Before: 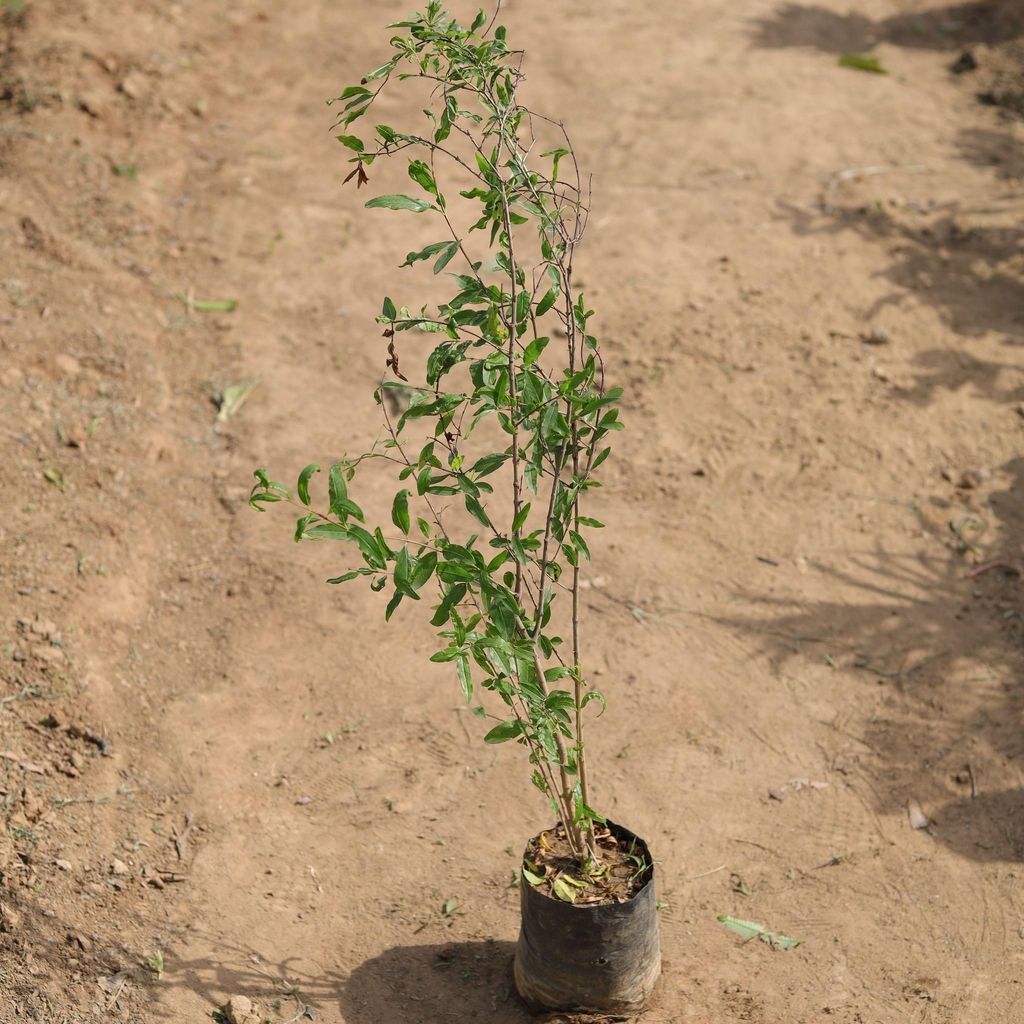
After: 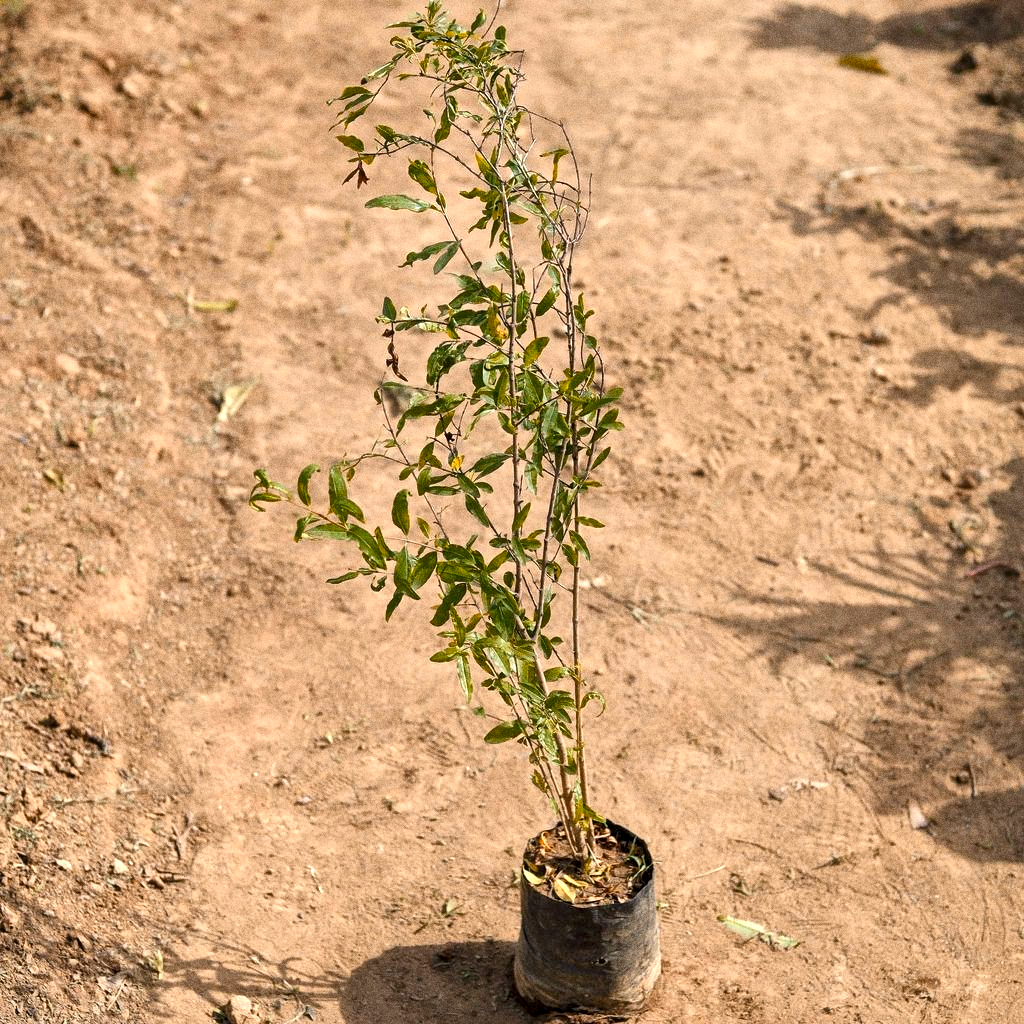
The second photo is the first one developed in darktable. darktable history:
grain: coarseness 11.82 ISO, strength 36.67%, mid-tones bias 74.17%
levels: mode automatic, black 0.023%, white 99.97%, levels [0.062, 0.494, 0.925]
color zones: curves: ch2 [(0, 0.5) (0.143, 0.5) (0.286, 0.416) (0.429, 0.5) (0.571, 0.5) (0.714, 0.5) (0.857, 0.5) (1, 0.5)]
local contrast: mode bilateral grid, contrast 20, coarseness 19, detail 163%, midtone range 0.2
color balance rgb: linear chroma grading › shadows -8%, linear chroma grading › global chroma 10%, perceptual saturation grading › global saturation 2%, perceptual saturation grading › highlights -2%, perceptual saturation grading › mid-tones 4%, perceptual saturation grading › shadows 8%, perceptual brilliance grading › global brilliance 2%, perceptual brilliance grading › highlights -4%, global vibrance 16%, saturation formula JzAzBz (2021)
